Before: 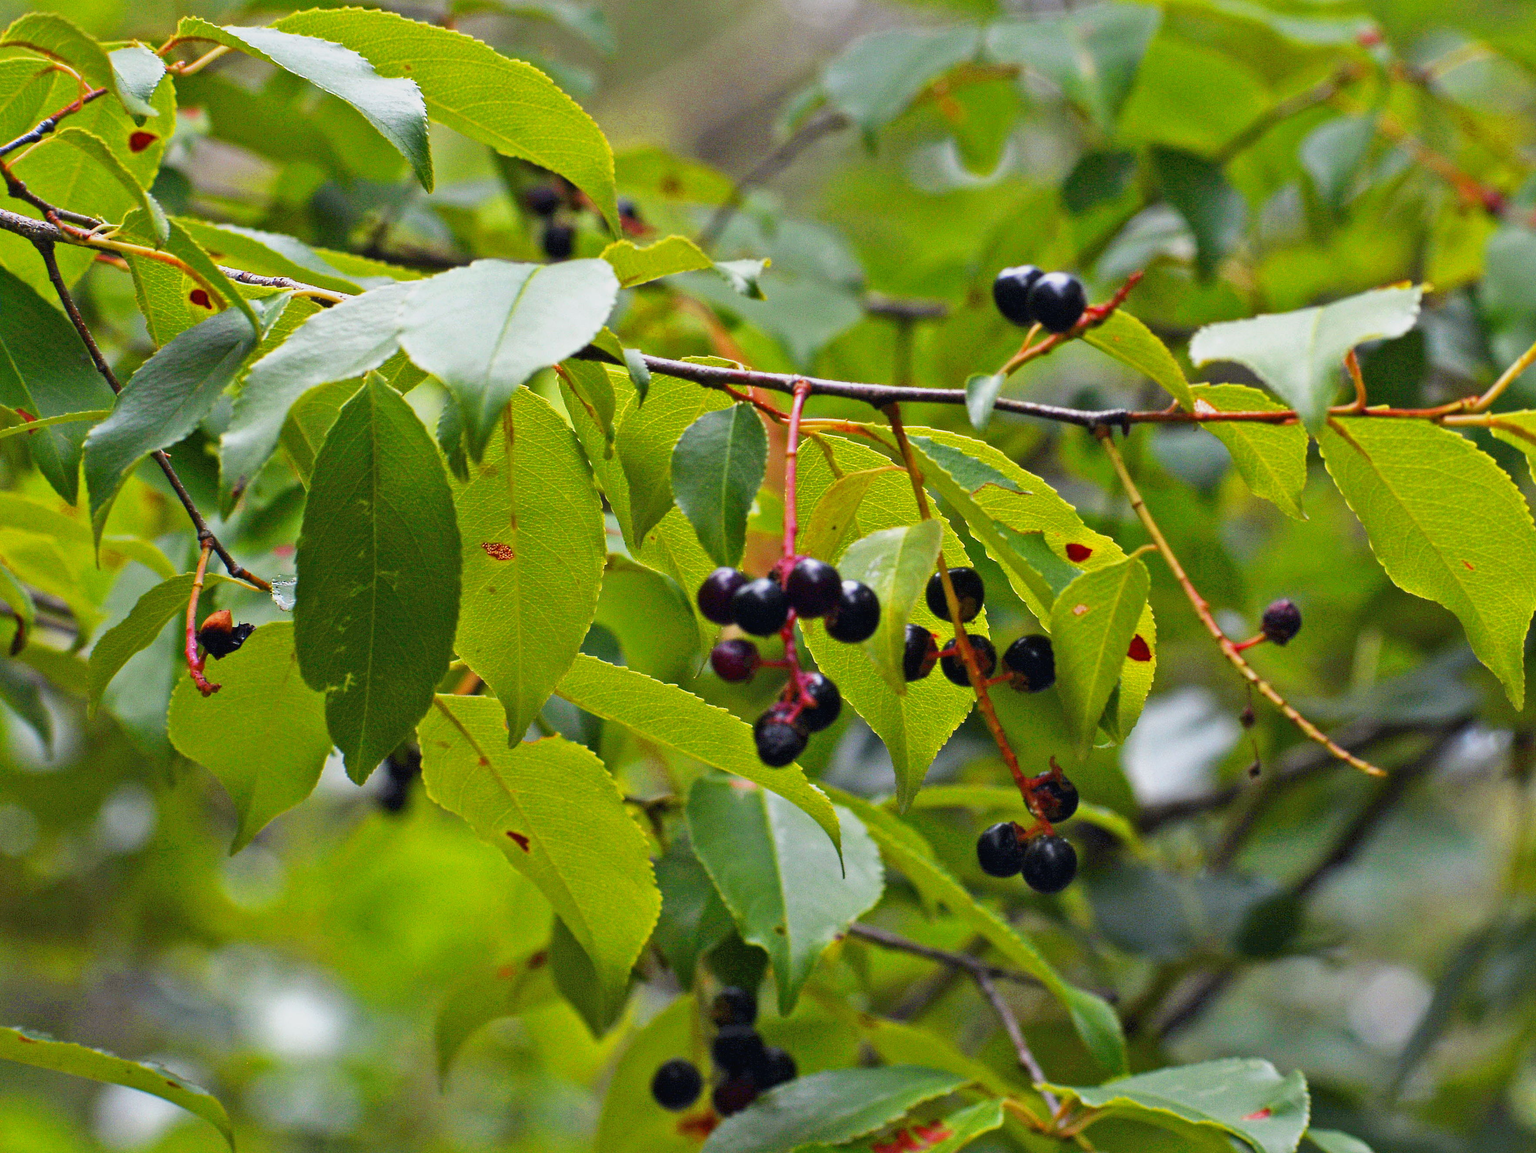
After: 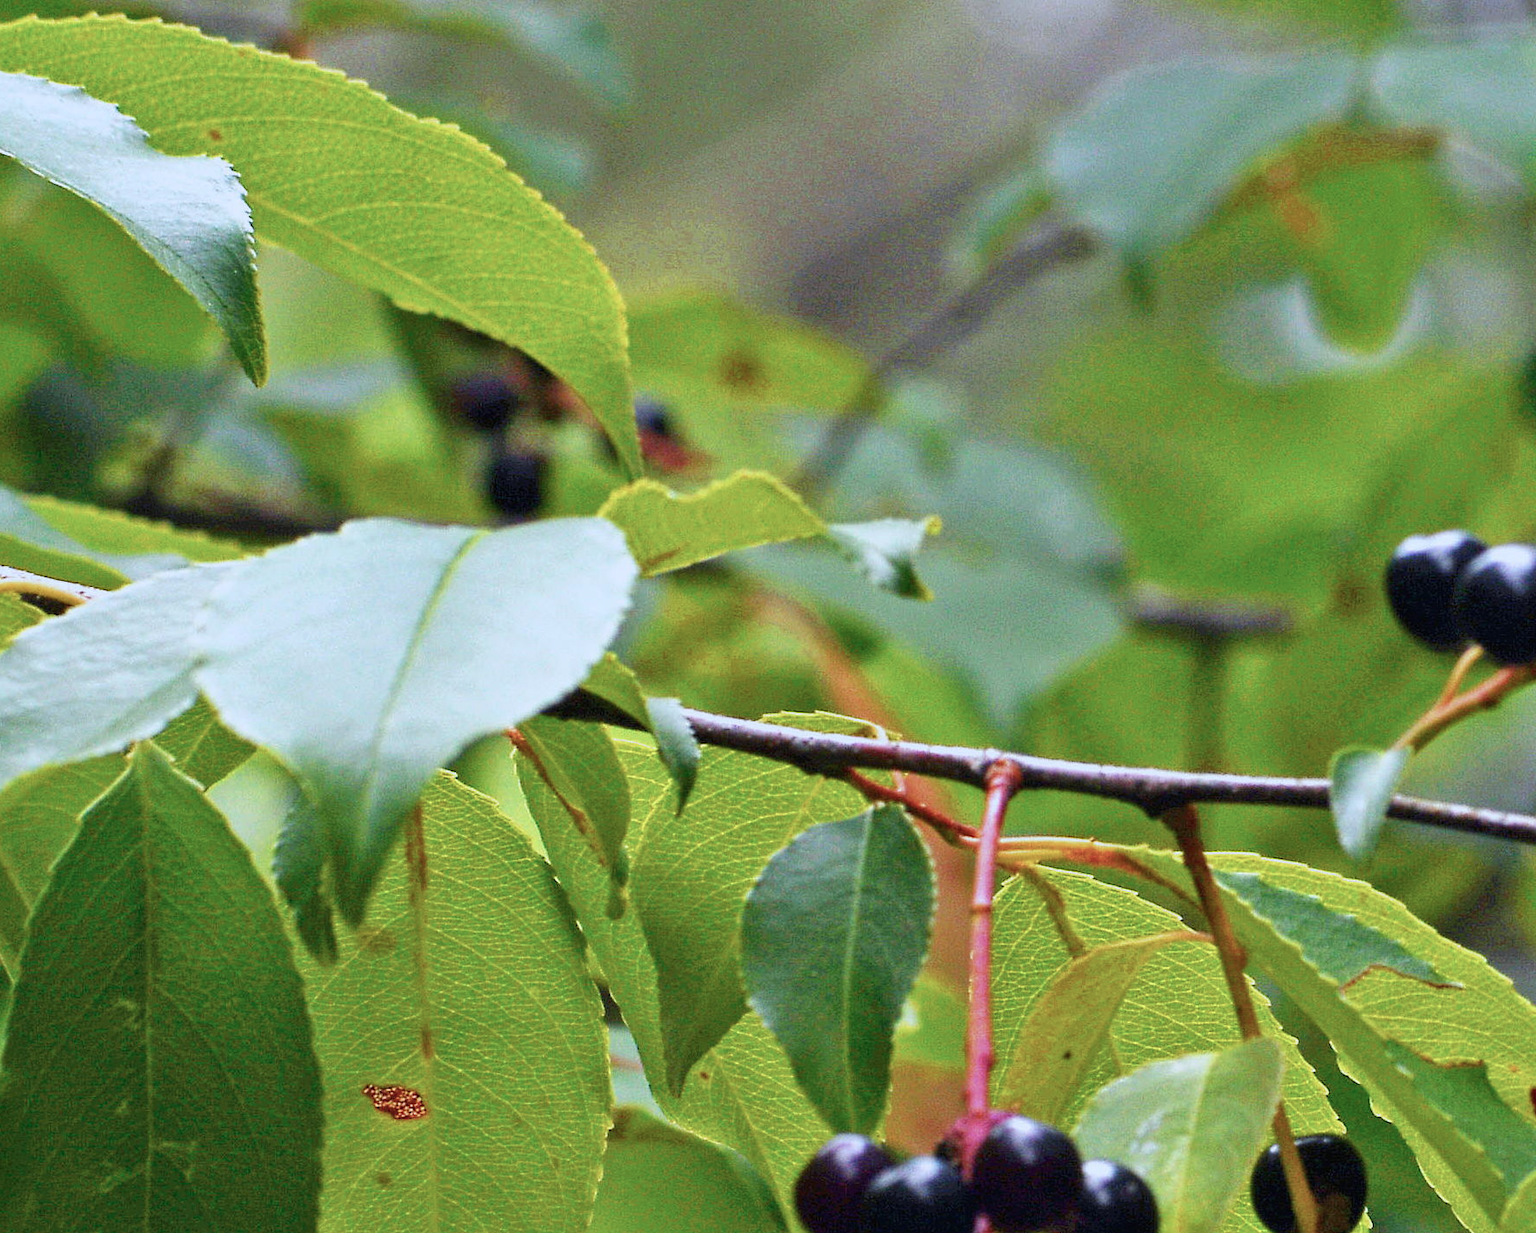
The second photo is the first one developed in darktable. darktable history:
color calibration: illuminant as shot in camera, x 0.369, y 0.376, temperature 4328.46 K, gamut compression 3
crop: left 19.556%, right 30.401%, bottom 46.458%
